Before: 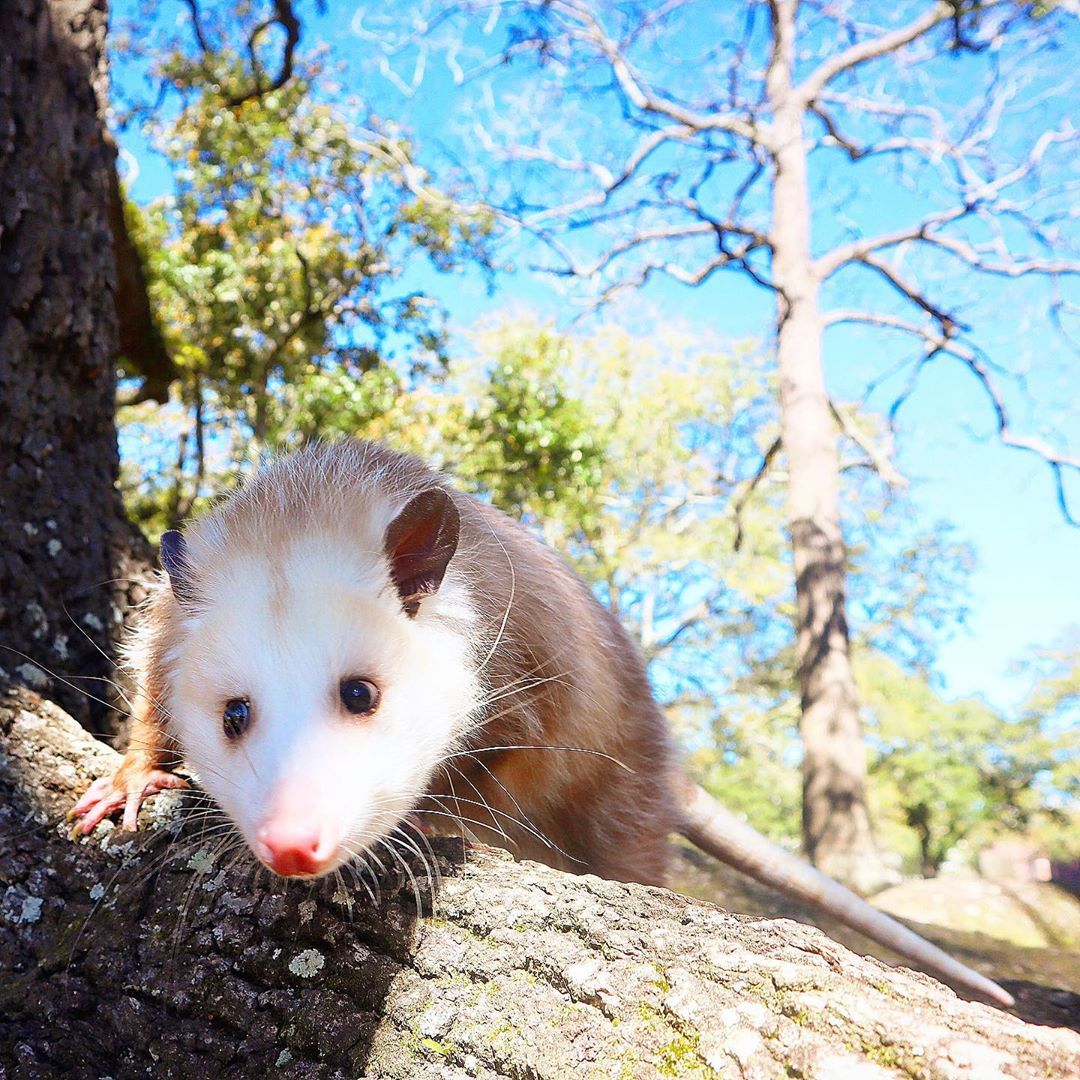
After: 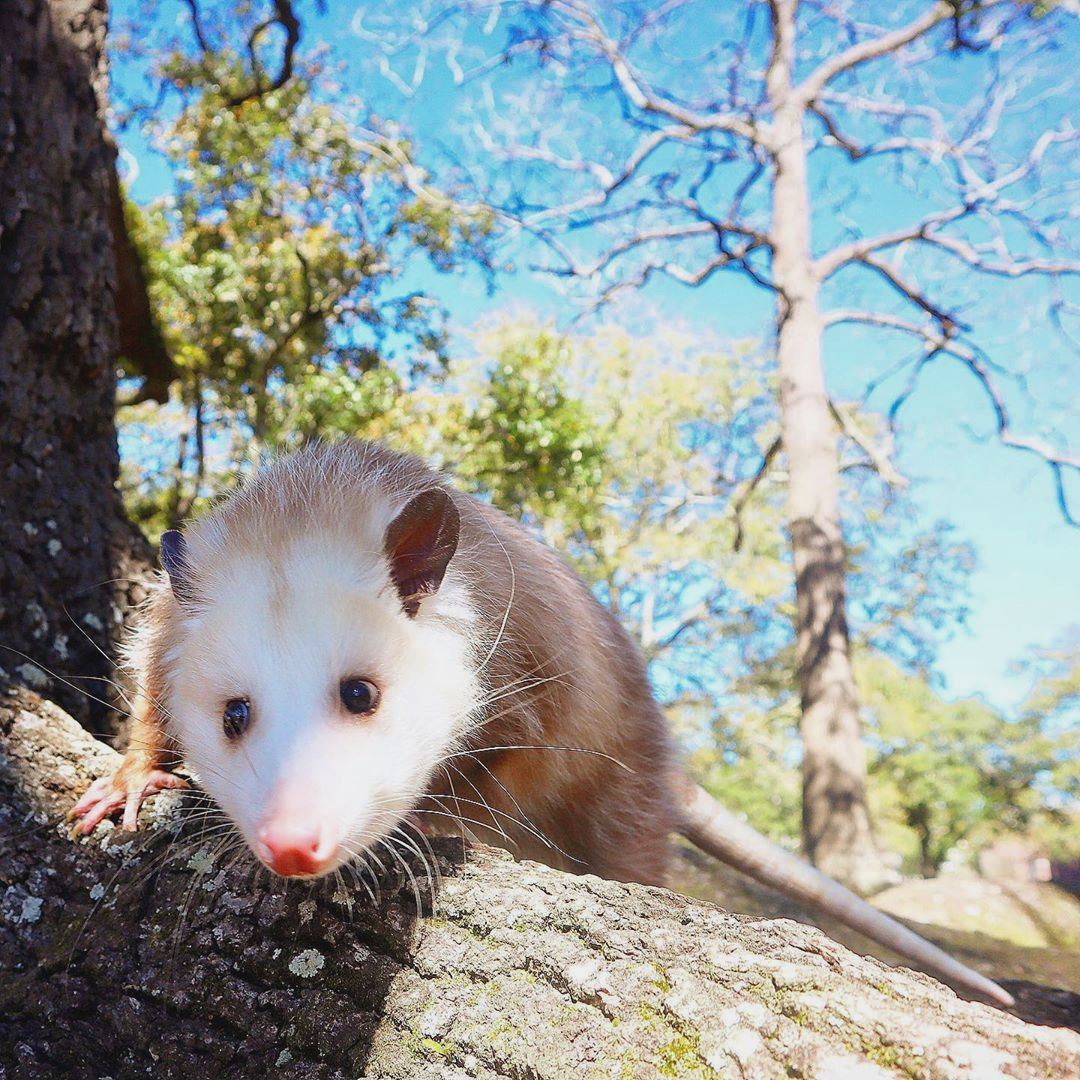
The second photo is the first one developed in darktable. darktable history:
contrast brightness saturation: contrast -0.089, brightness -0.033, saturation -0.107
shadows and highlights: shadows 8.68, white point adjustment 0.882, highlights -39.09
